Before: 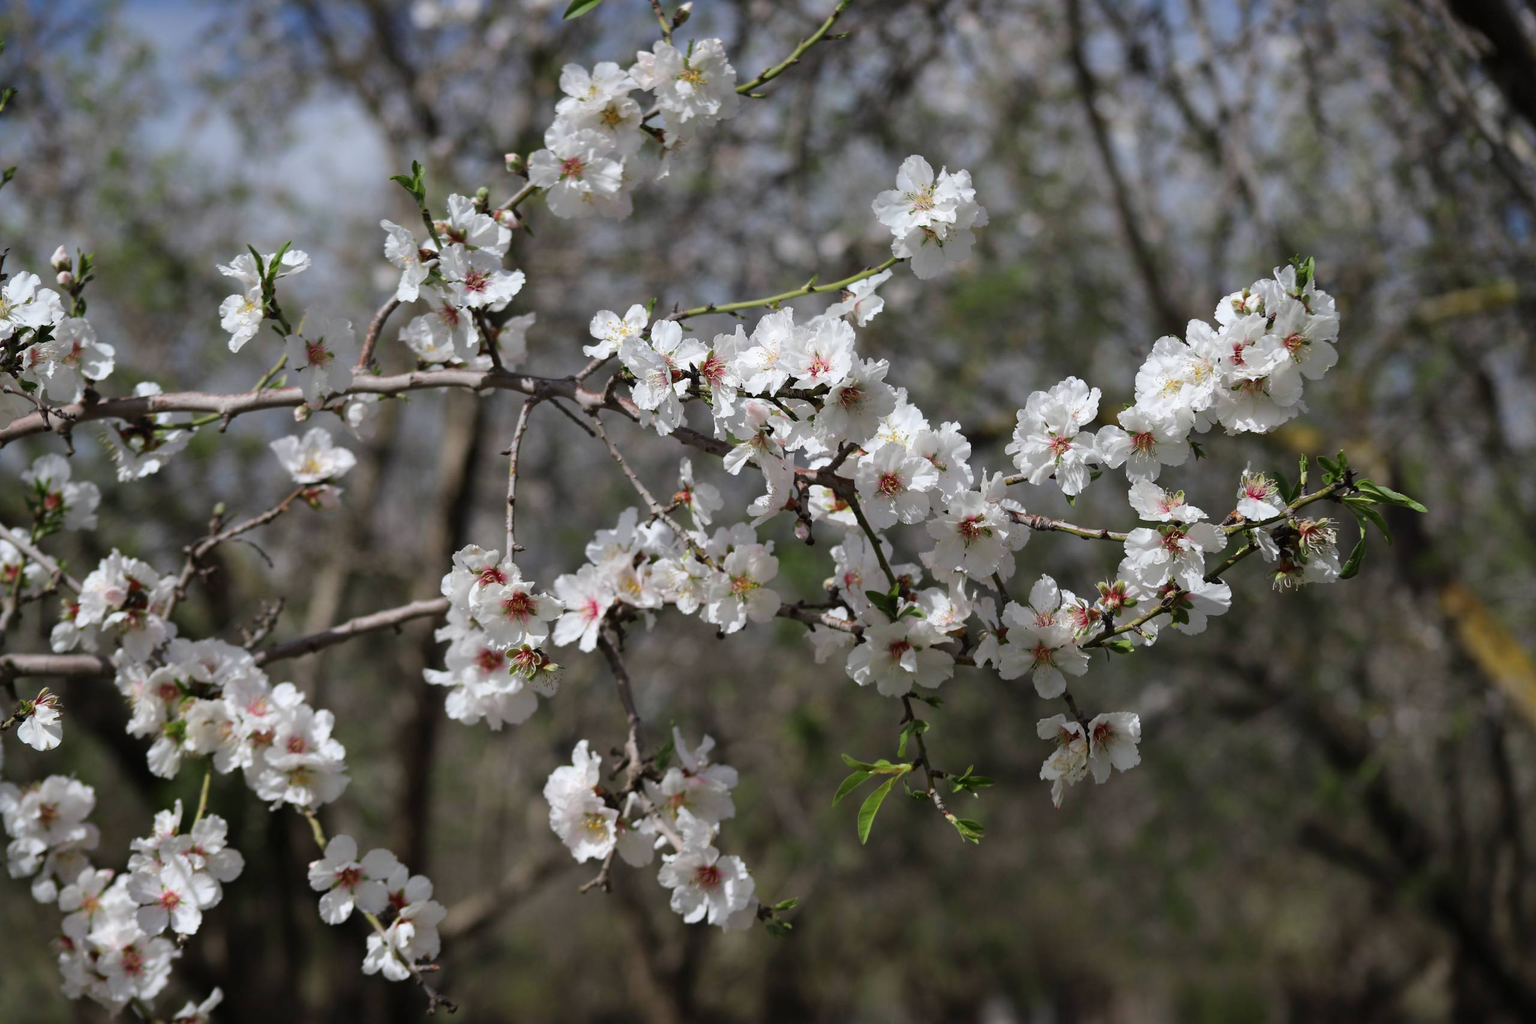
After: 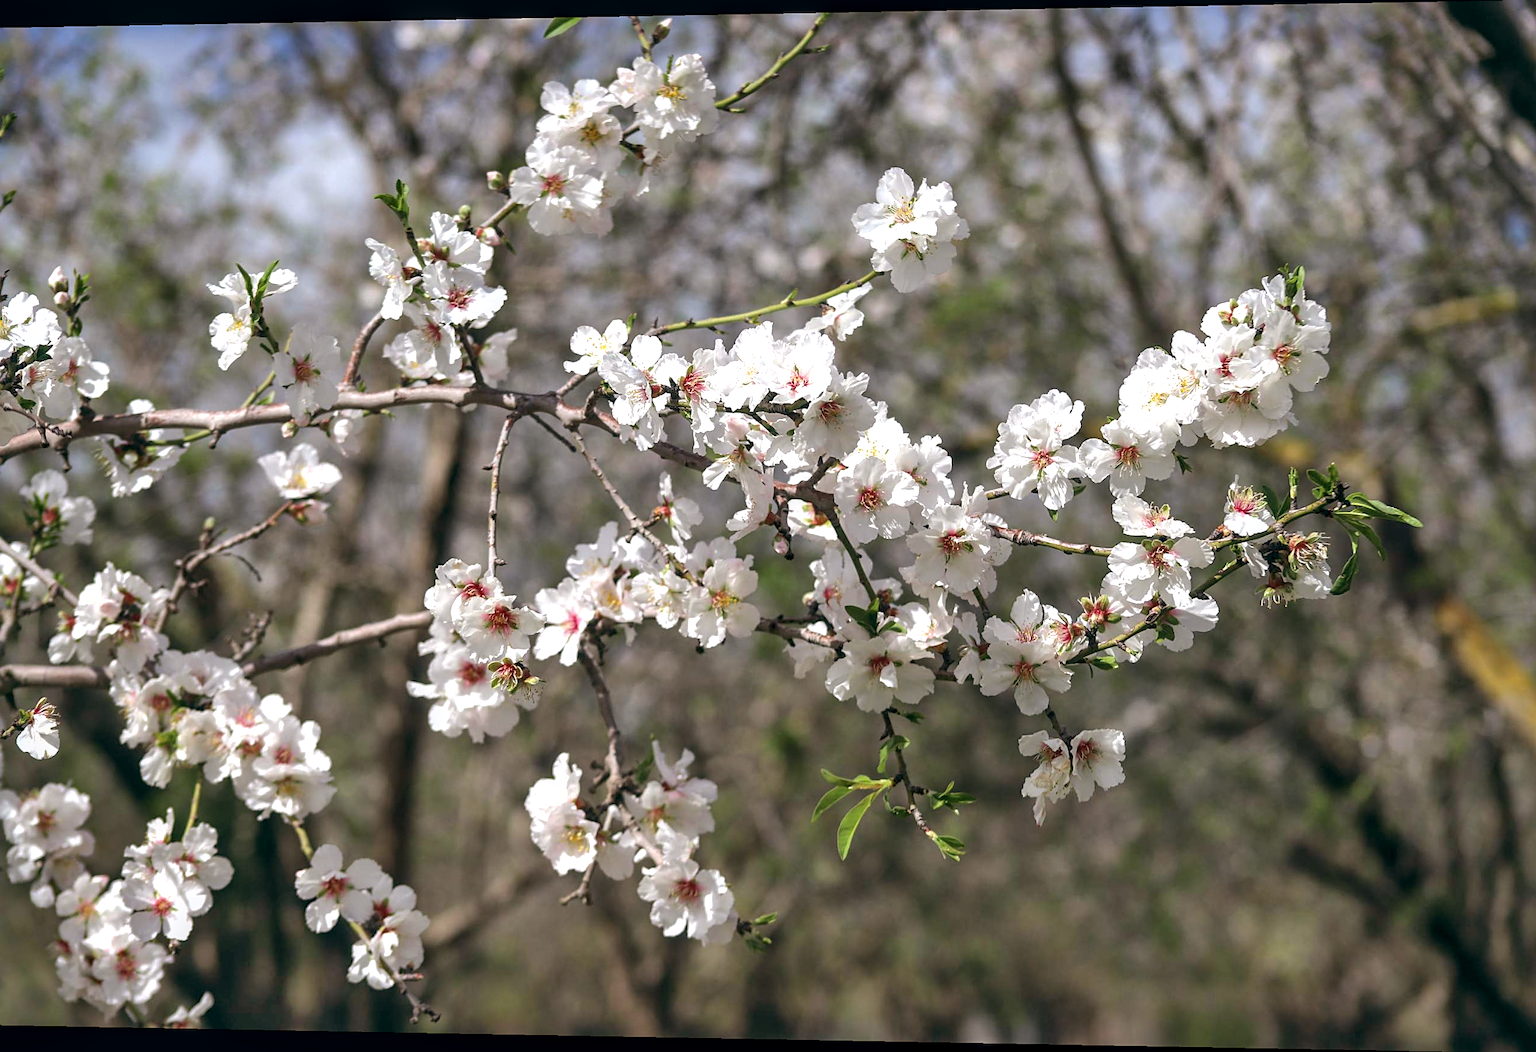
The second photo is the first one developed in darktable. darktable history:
sharpen: on, module defaults
color balance: lift [1, 0.998, 1.001, 1.002], gamma [1, 1.02, 1, 0.98], gain [1, 1.02, 1.003, 0.98]
exposure: exposure 0.722 EV, compensate highlight preservation false
rotate and perspective: lens shift (horizontal) -0.055, automatic cropping off
base curve: exposure shift 0, preserve colors none
shadows and highlights: on, module defaults
local contrast: on, module defaults
